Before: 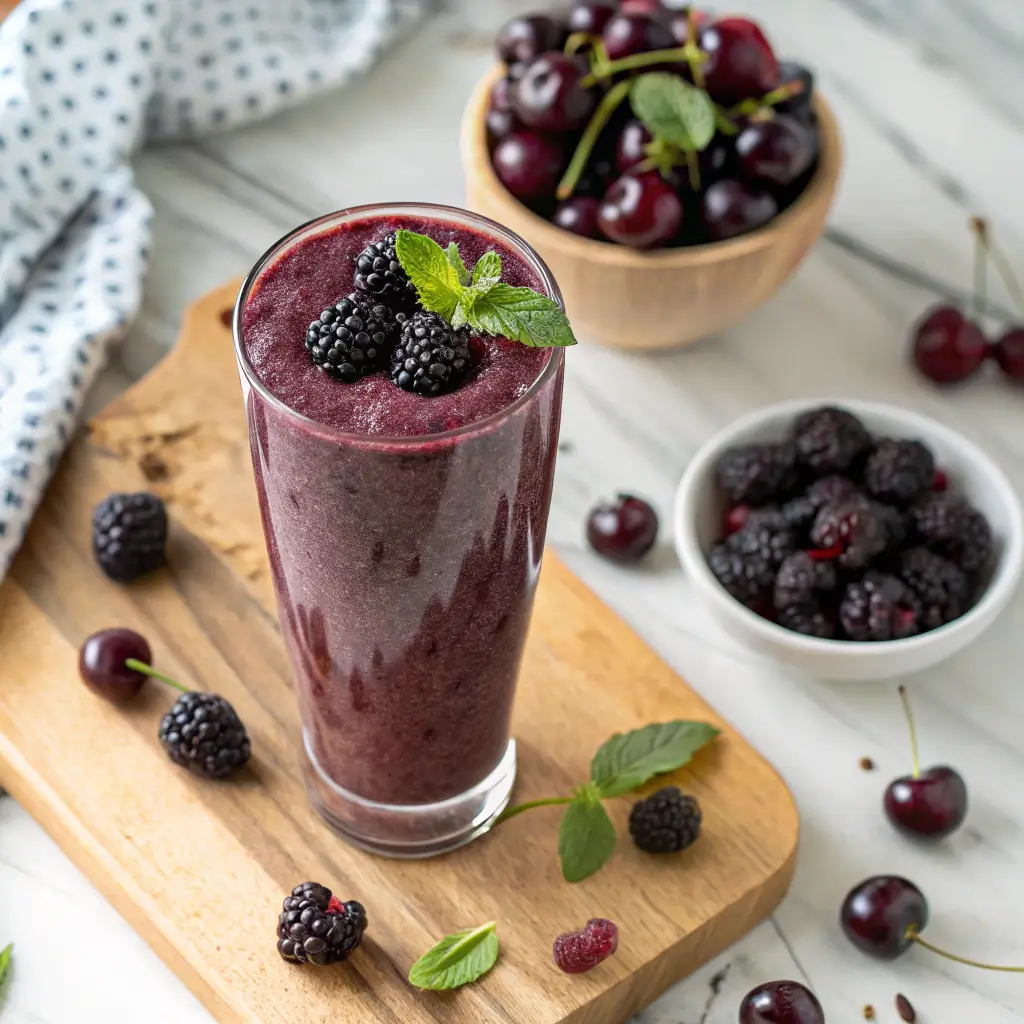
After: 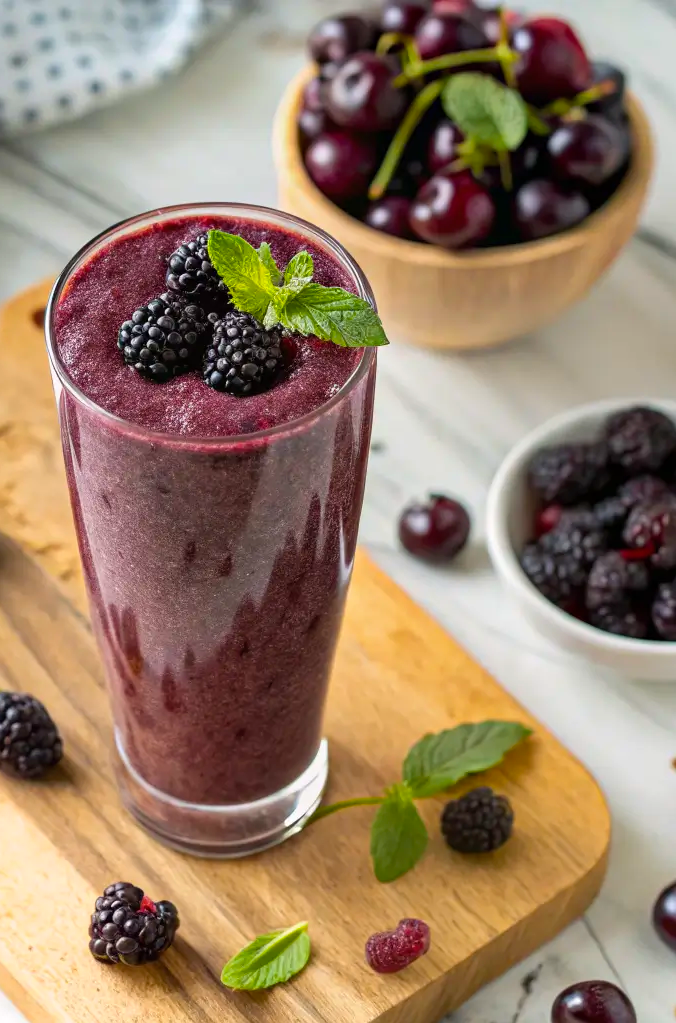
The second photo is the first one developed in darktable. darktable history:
crop and rotate: left 18.442%, right 15.508%
color balance rgb: global vibrance 42.74%
